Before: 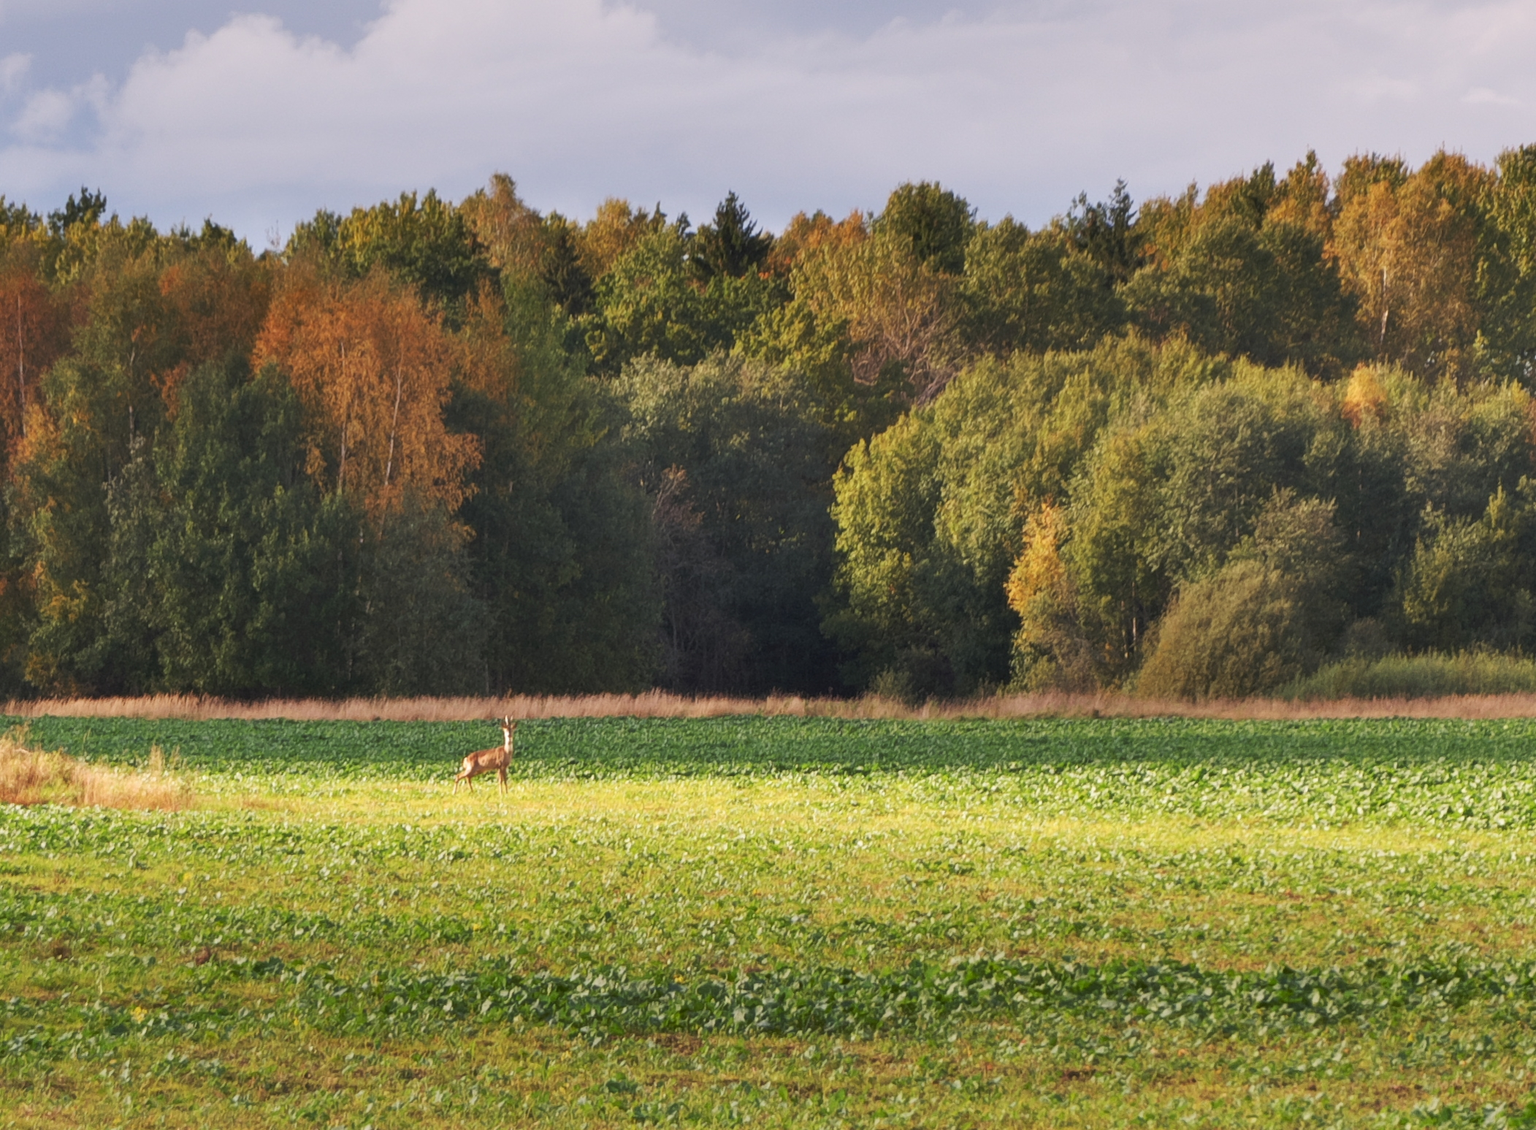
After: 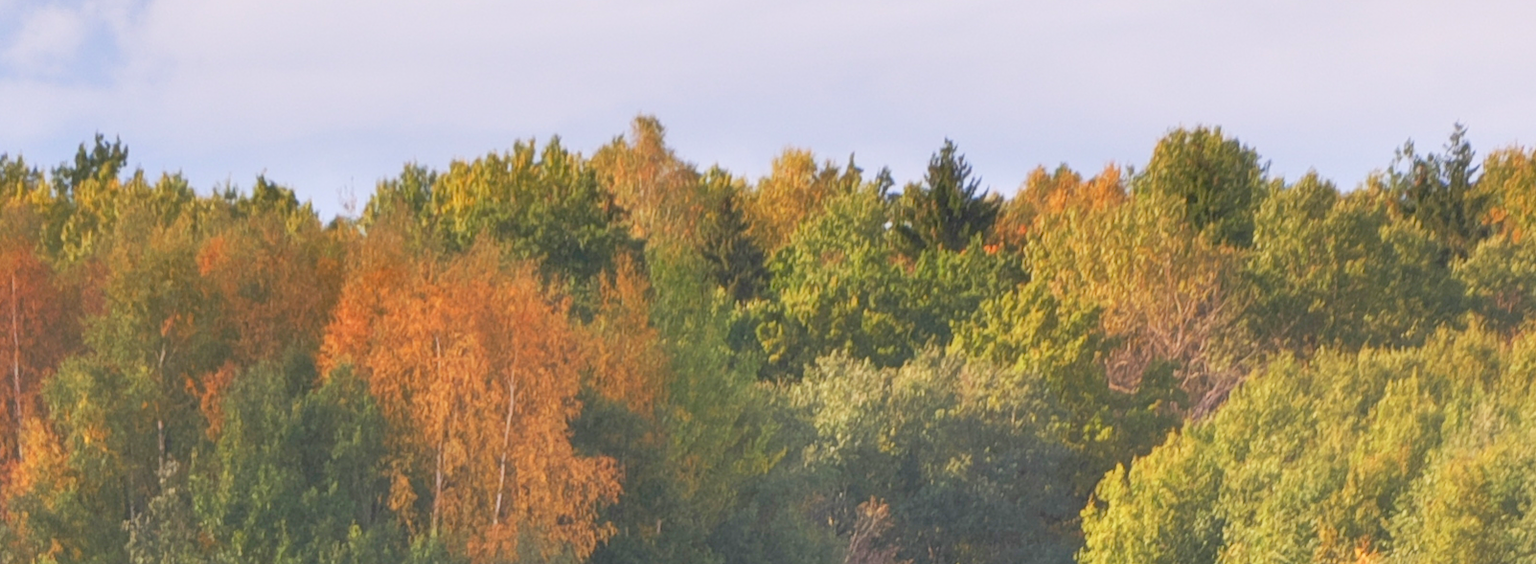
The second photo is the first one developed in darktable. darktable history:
levels: levels [0, 0.397, 0.955]
crop: left 0.579%, top 7.627%, right 23.167%, bottom 54.275%
